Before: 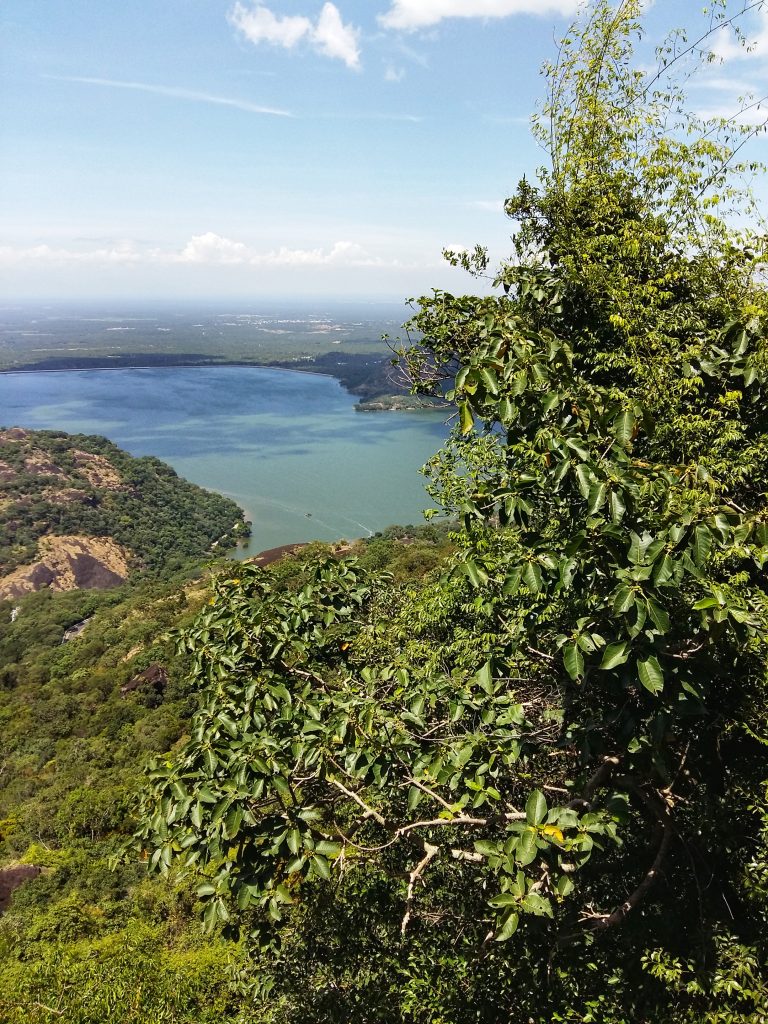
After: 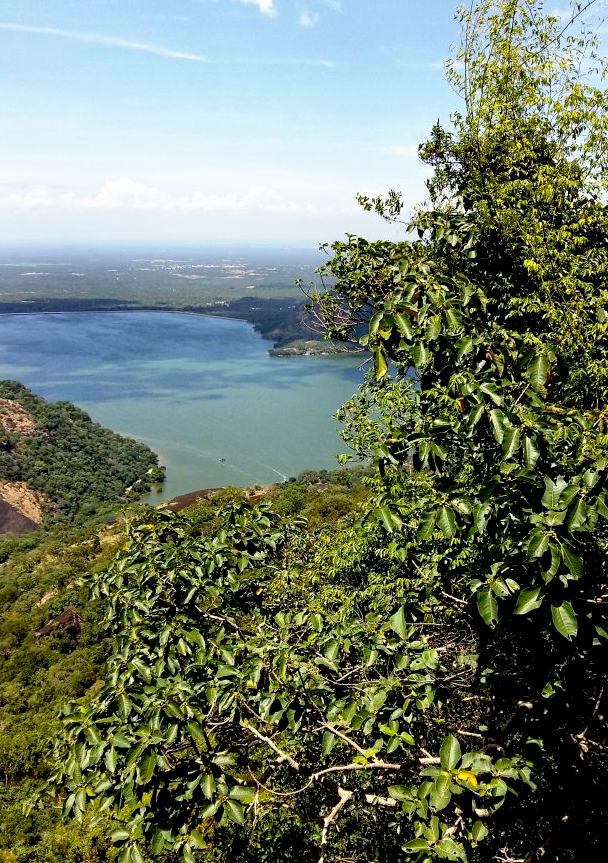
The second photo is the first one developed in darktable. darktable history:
crop: left 11.225%, top 5.381%, right 9.565%, bottom 10.314%
base curve: curves: ch0 [(0.017, 0) (0.425, 0.441) (0.844, 0.933) (1, 1)], preserve colors none
